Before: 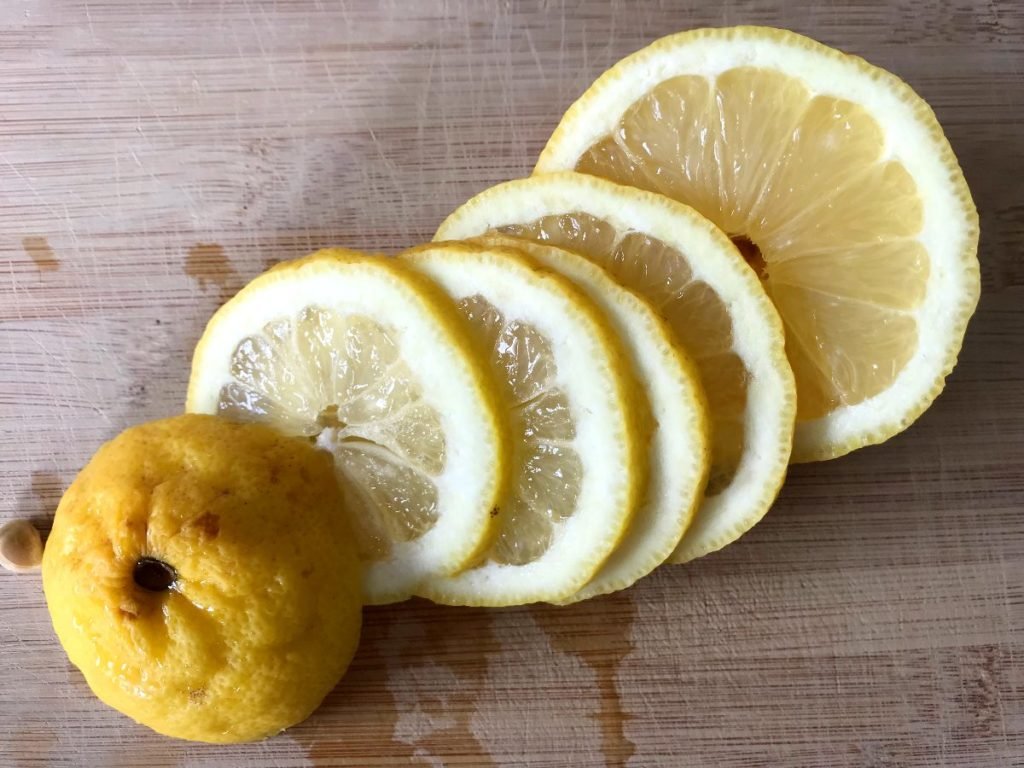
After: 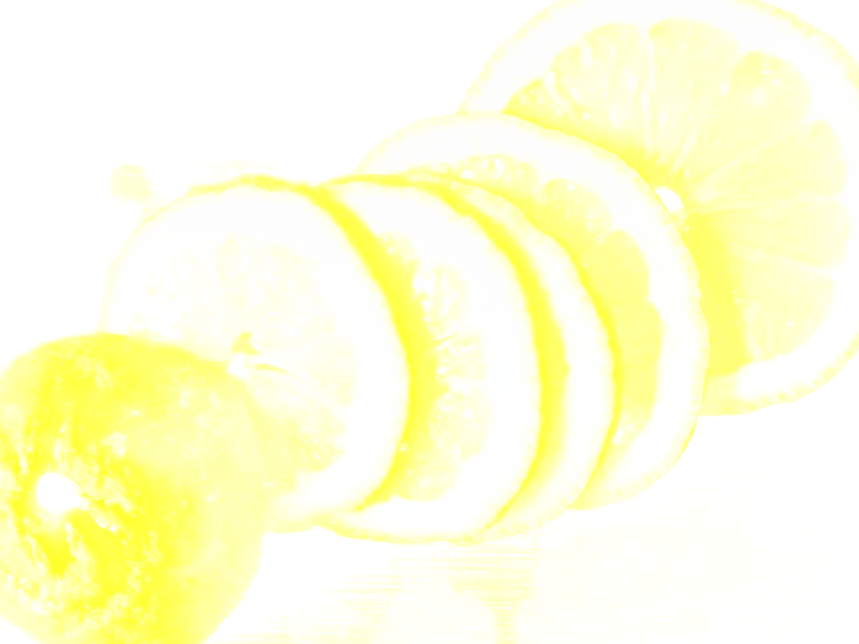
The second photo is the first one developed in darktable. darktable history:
crop and rotate: angle -3.27°, left 5.211%, top 5.211%, right 4.607%, bottom 4.607%
base curve: curves: ch0 [(0, 0.003) (0.001, 0.002) (0.006, 0.004) (0.02, 0.022) (0.048, 0.086) (0.094, 0.234) (0.162, 0.431) (0.258, 0.629) (0.385, 0.8) (0.548, 0.918) (0.751, 0.988) (1, 1)], preserve colors none
bloom: size 70%, threshold 25%, strength 70%
sharpen: amount 0.2
local contrast: on, module defaults
